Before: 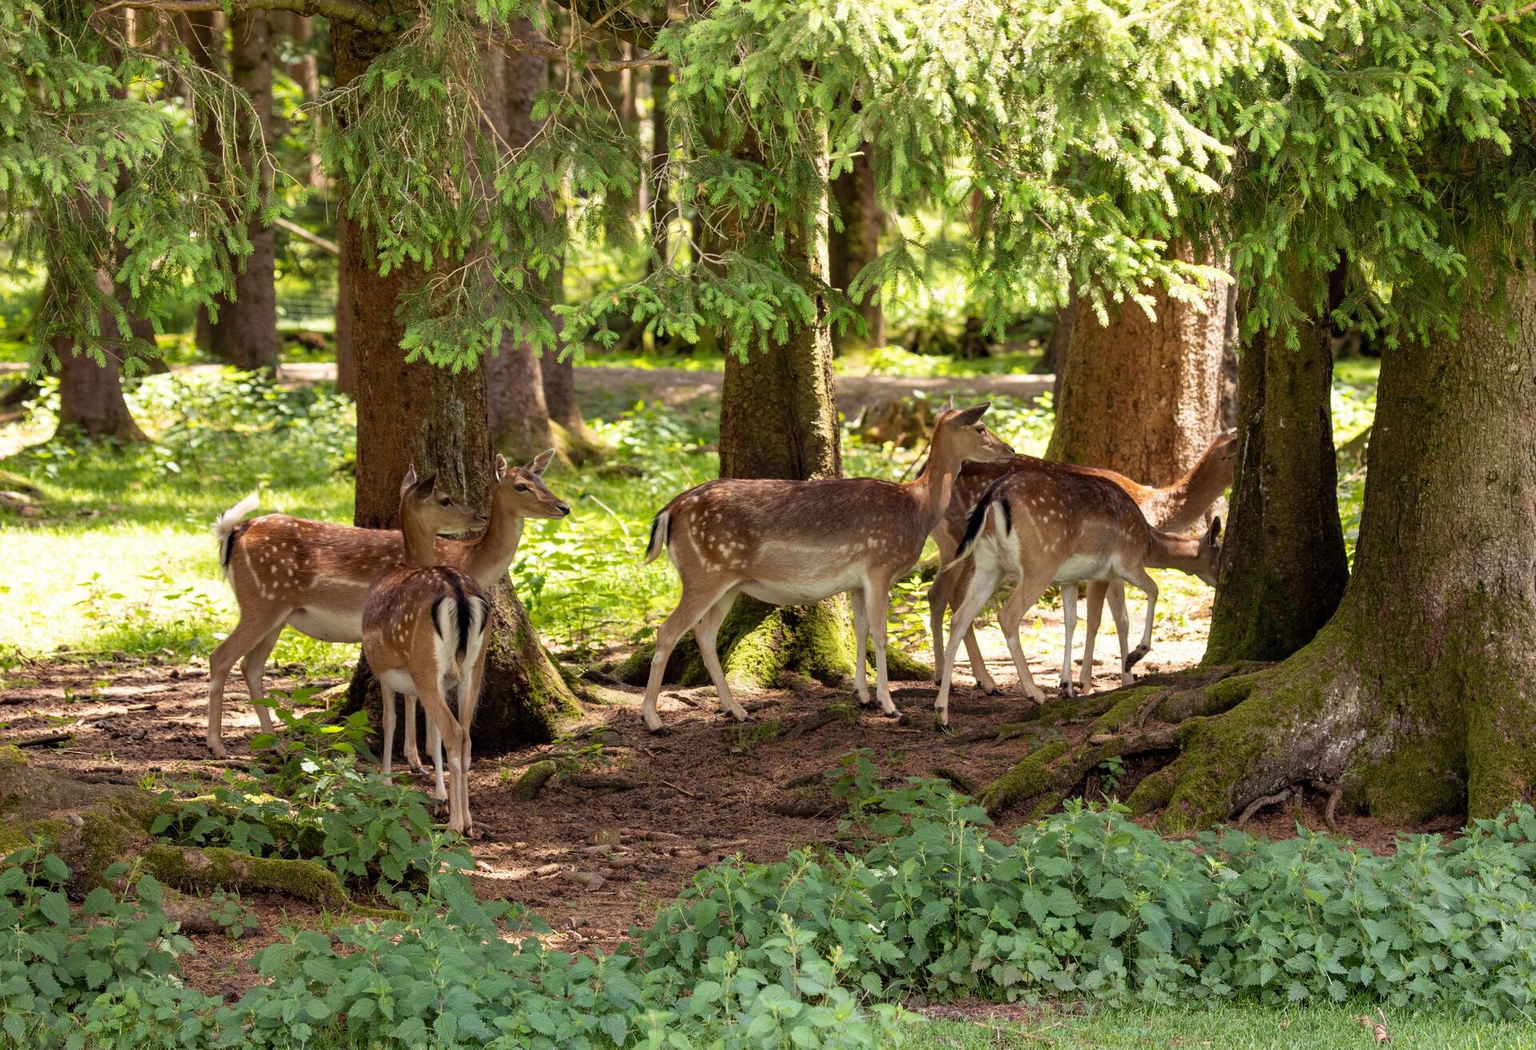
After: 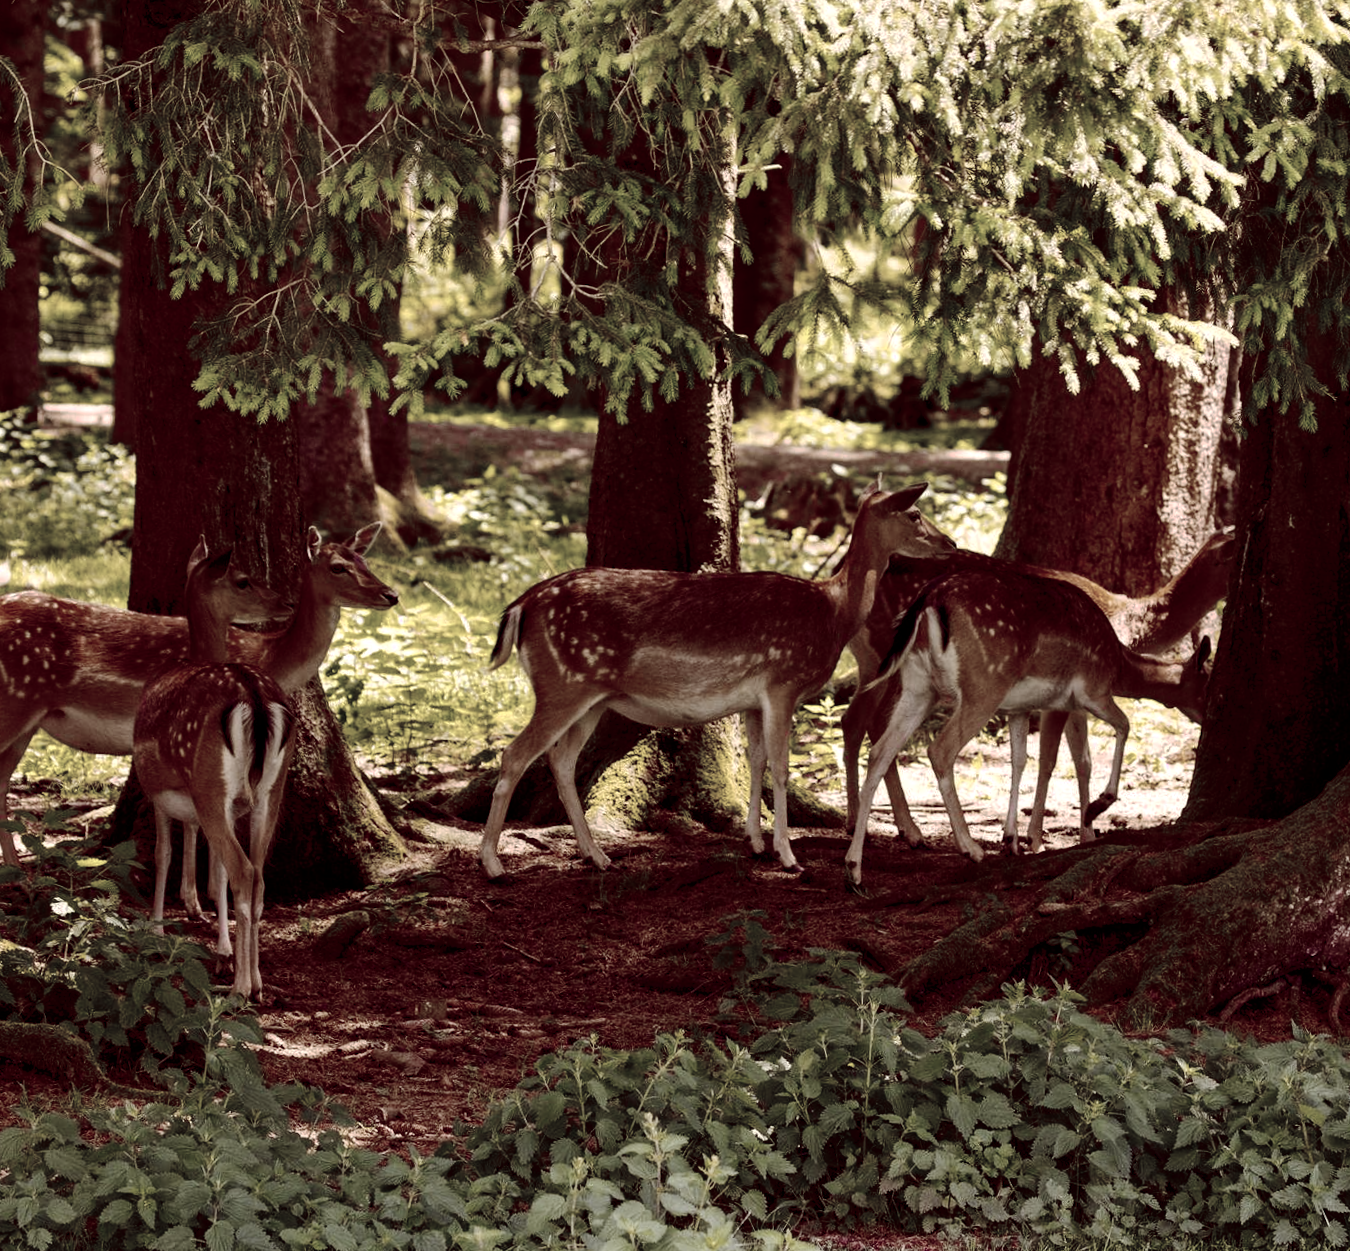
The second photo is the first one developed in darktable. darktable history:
tone curve: curves: ch0 [(0, 0) (0.003, 0.002) (0.011, 0.006) (0.025, 0.013) (0.044, 0.019) (0.069, 0.032) (0.1, 0.056) (0.136, 0.095) (0.177, 0.144) (0.224, 0.193) (0.277, 0.26) (0.335, 0.331) (0.399, 0.405) (0.468, 0.479) (0.543, 0.552) (0.623, 0.624) (0.709, 0.699) (0.801, 0.772) (0.898, 0.856) (1, 1)], preserve colors none
rotate and perspective: rotation -1.24°, automatic cropping off
color zones: curves: ch1 [(0, 0.34) (0.143, 0.164) (0.286, 0.152) (0.429, 0.176) (0.571, 0.173) (0.714, 0.188) (0.857, 0.199) (1, 0.34)]
color balance rgb: shadows lift › chroma 6.43%, shadows lift › hue 305.74°, highlights gain › chroma 2.43%, highlights gain › hue 35.74°, global offset › chroma 0.28%, global offset › hue 320.29°, linear chroma grading › global chroma 5.5%, perceptual saturation grading › global saturation 30%, contrast 5.15%
contrast brightness saturation: contrast 0.13, brightness -0.24, saturation 0.14
crop and rotate: angle -3.27°, left 14.277%, top 0.028%, right 10.766%, bottom 0.028%
rgb levels: mode RGB, independent channels, levels [[0, 0.5, 1], [0, 0.521, 1], [0, 0.536, 1]]
